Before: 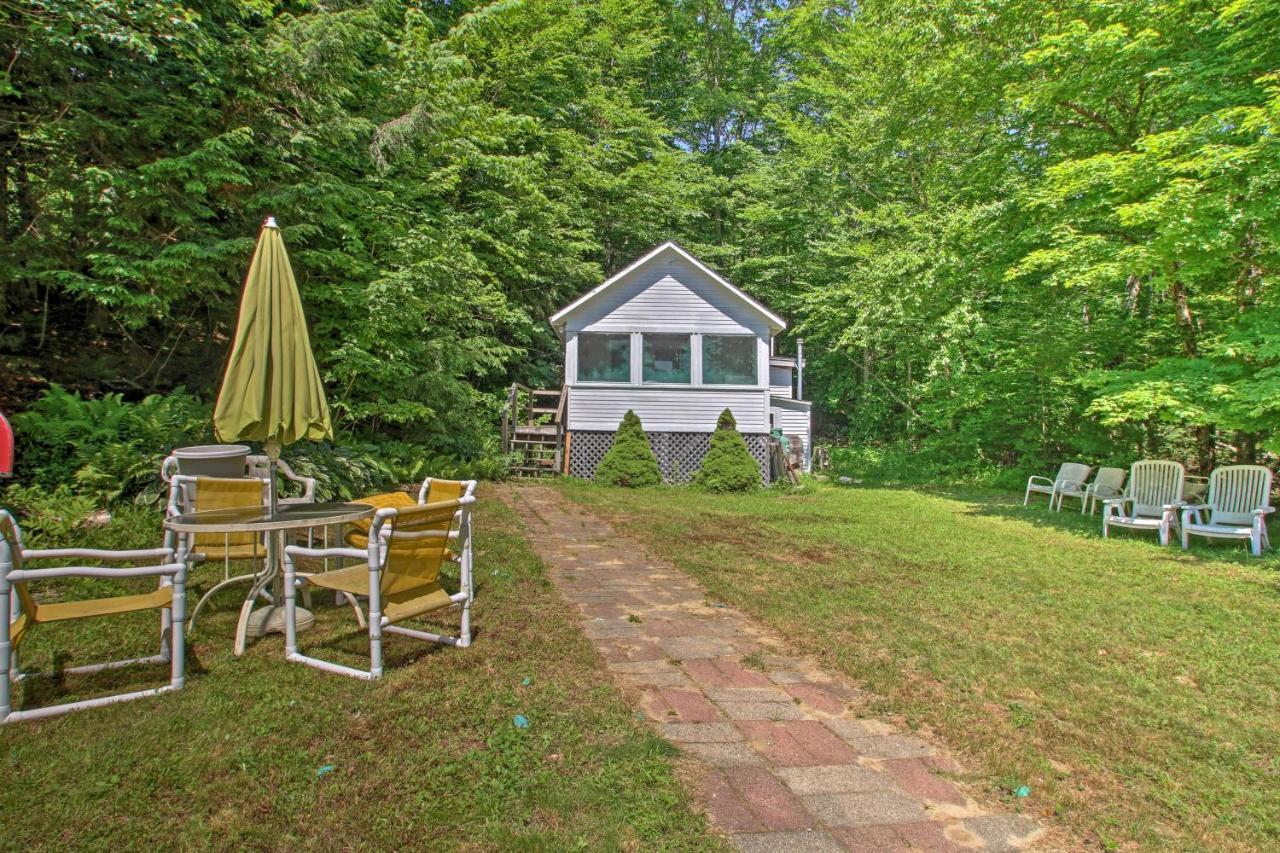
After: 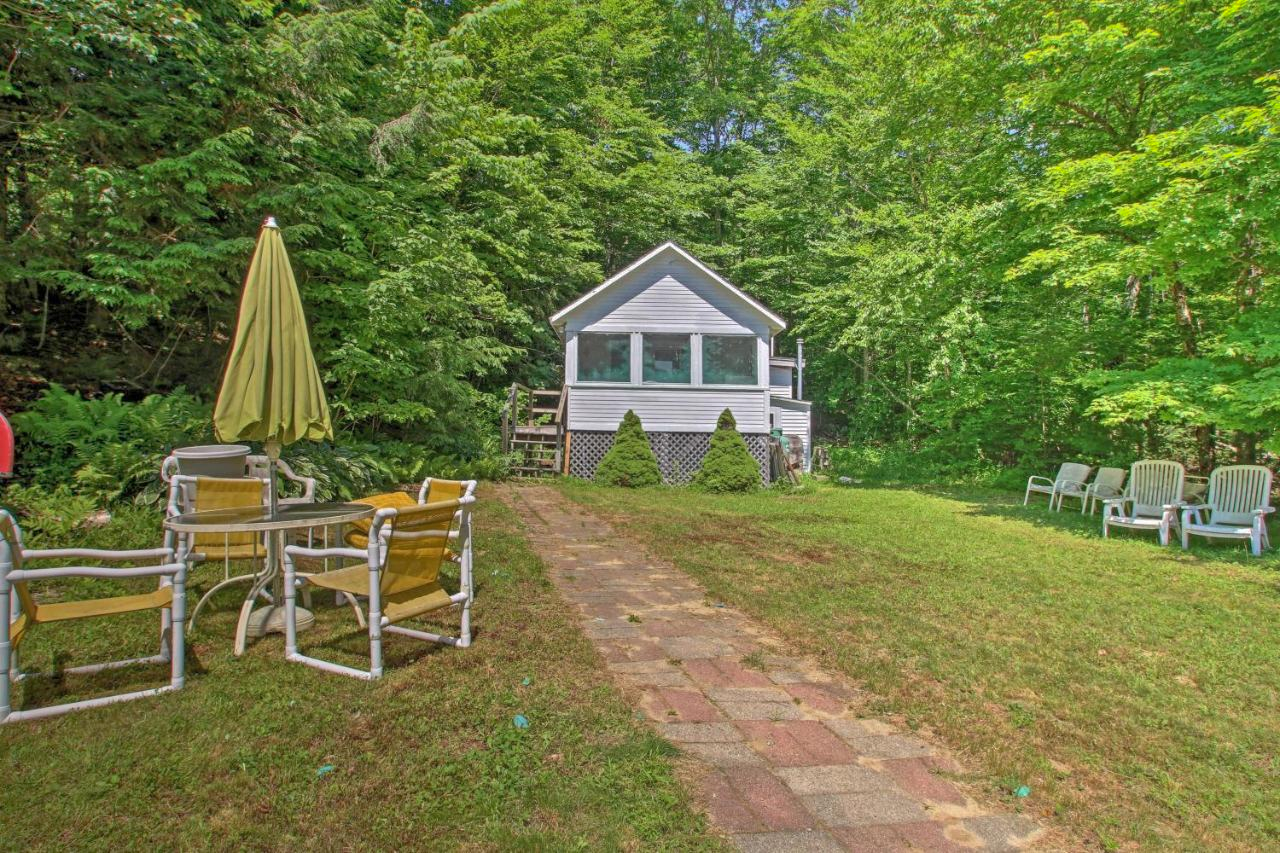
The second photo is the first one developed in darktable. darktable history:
exposure: compensate highlight preservation false
shadows and highlights: on, module defaults
white balance: red 1, blue 1
